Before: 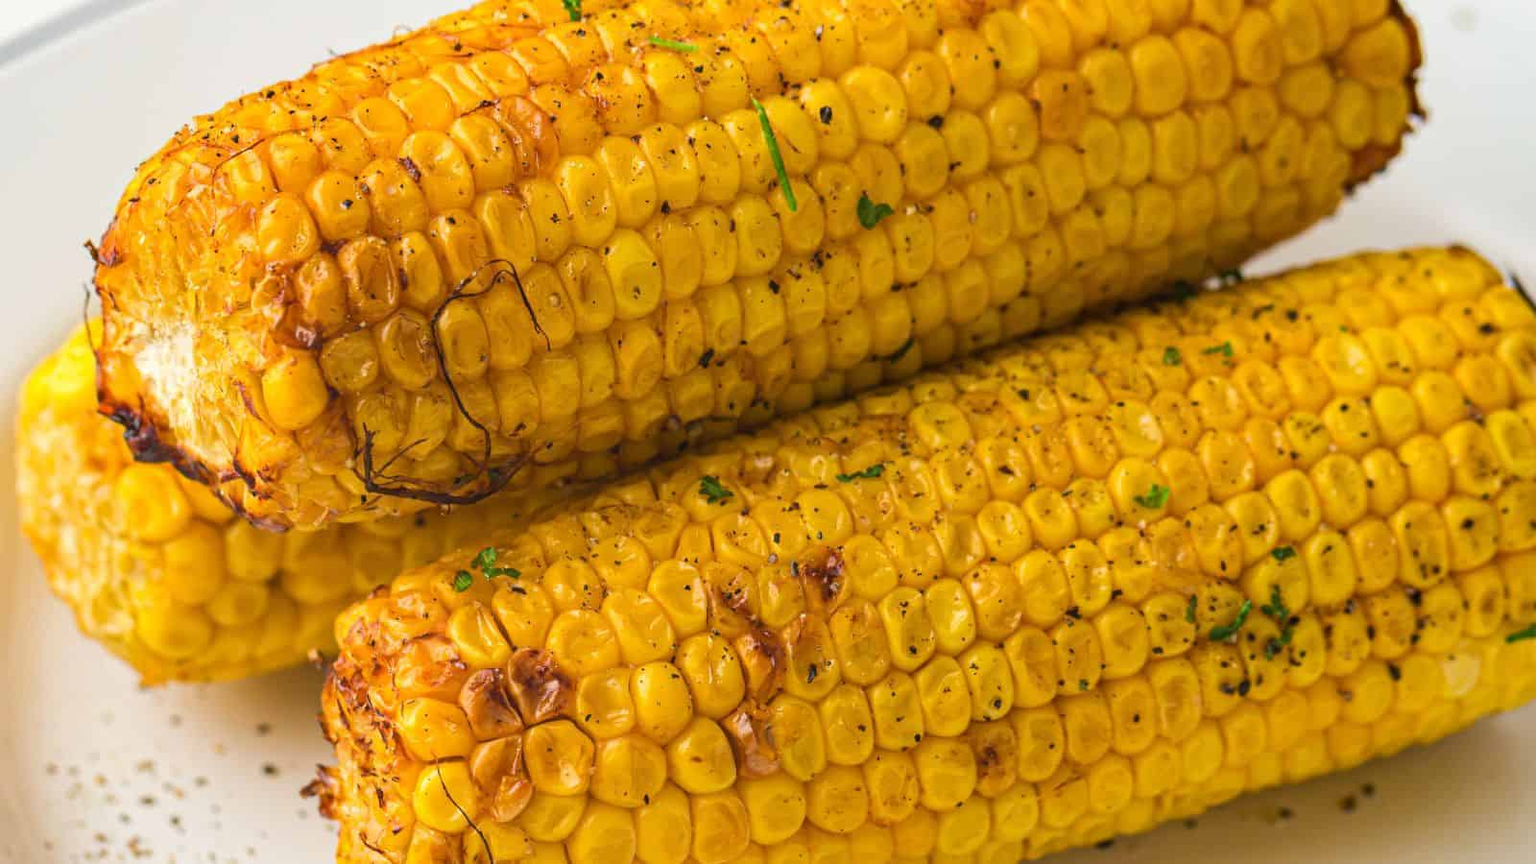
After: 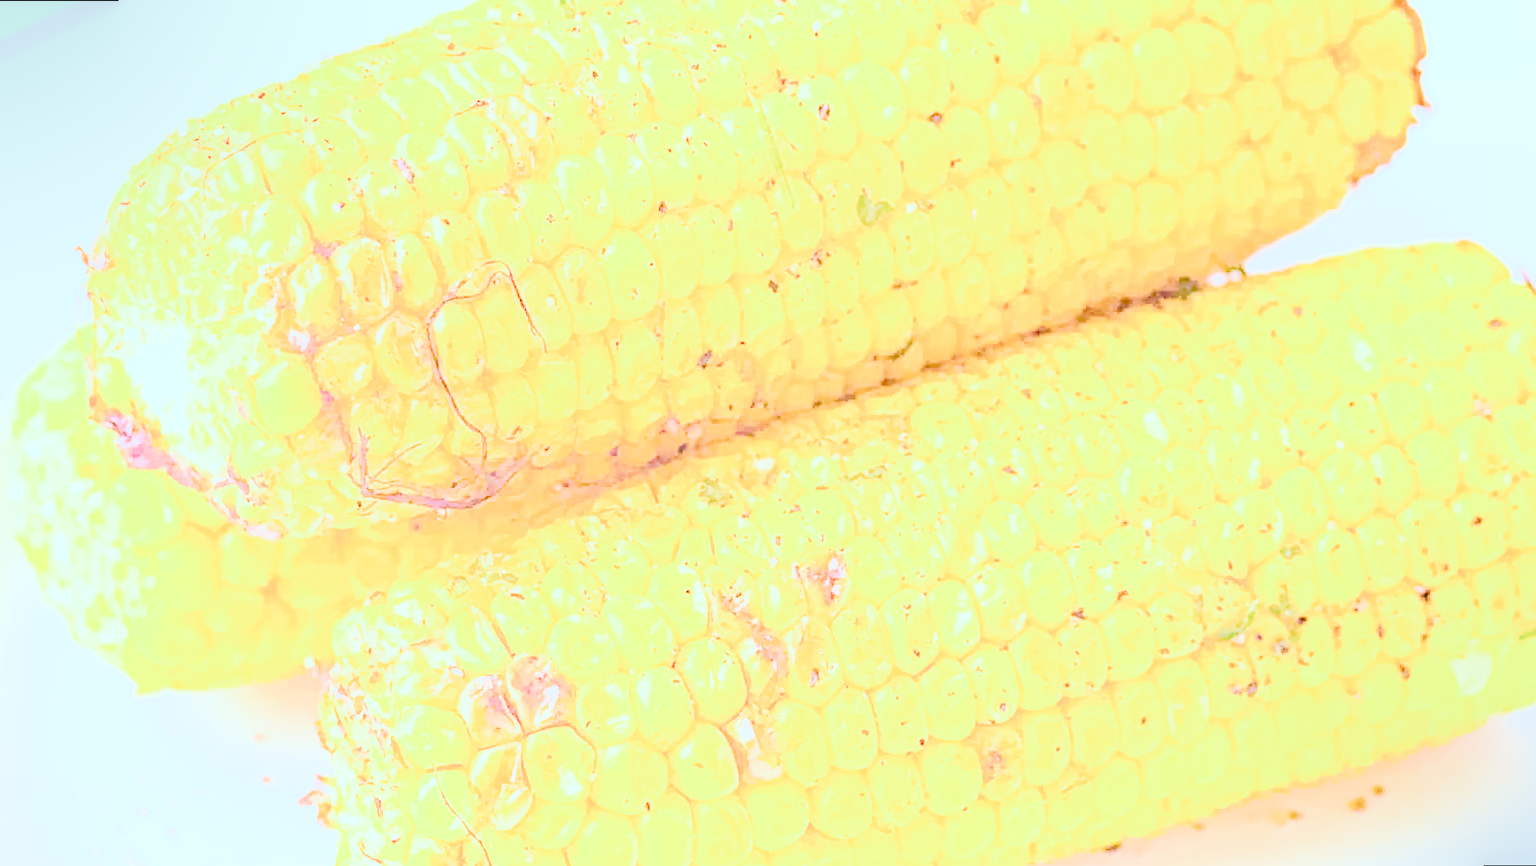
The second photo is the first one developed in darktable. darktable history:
local contrast: on, module defaults
color calibration: illuminant as shot in camera, x 0.358, y 0.373, temperature 4628.91 K
denoise (profiled): preserve shadows 1.52, scattering 0.002, a [-1, 0, 0], compensate highlight preservation false
haze removal: compatibility mode true, adaptive false
hot pixels: on, module defaults
lens correction: scale 1, crop 1, focal 16, aperture 5.6, distance 1000, camera "Canon EOS RP", lens "Canon RF 16mm F2.8 STM"
white balance: red 2.229, blue 1.46
velvia: on, module defaults
filmic rgb: black relative exposure -9.22 EV, white relative exposure 6.77 EV, hardness 3.07, contrast 1.05
shadows and highlights: shadows 0, highlights 40
color balance rgb "basic colorfulness: vibrant colors": perceptual saturation grading › global saturation 20%, perceptual saturation grading › highlights -25%, perceptual saturation grading › shadows 50%
color balance: mode lift, gamma, gain (sRGB), lift [0.997, 0.979, 1.021, 1.011], gamma [1, 1.084, 0.916, 0.998], gain [1, 0.87, 1.13, 1.101], contrast 4.55%, contrast fulcrum 38.24%, output saturation 104.09%
rotate and perspective: rotation -0.45°, automatic cropping original format, crop left 0.008, crop right 0.992, crop top 0.012, crop bottom 0.988
exposure "scene-referred default": black level correction 0, exposure 0.7 EV, compensate exposure bias true, compensate highlight preservation false
highlight reconstruction: method reconstruct in LCh
tone equalizer "contrast tone curve: strong": -8 EV -1.08 EV, -7 EV -1.01 EV, -6 EV -0.867 EV, -5 EV -0.578 EV, -3 EV 0.578 EV, -2 EV 0.867 EV, -1 EV 1.01 EV, +0 EV 1.08 EV, edges refinement/feathering 500, mask exposure compensation -1.57 EV, preserve details no
